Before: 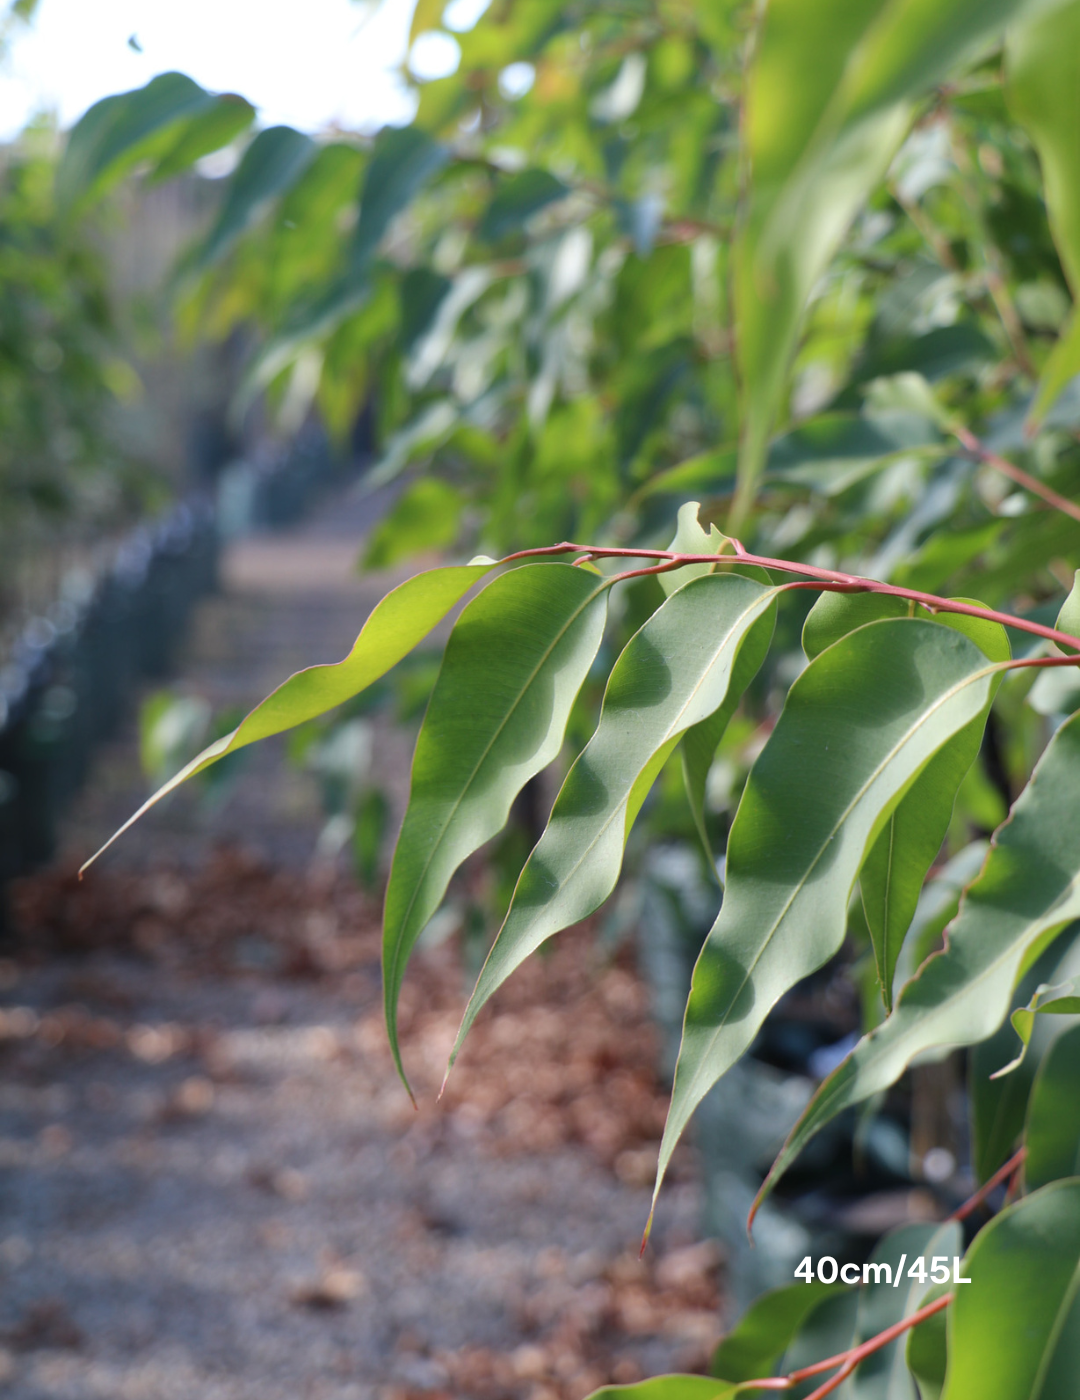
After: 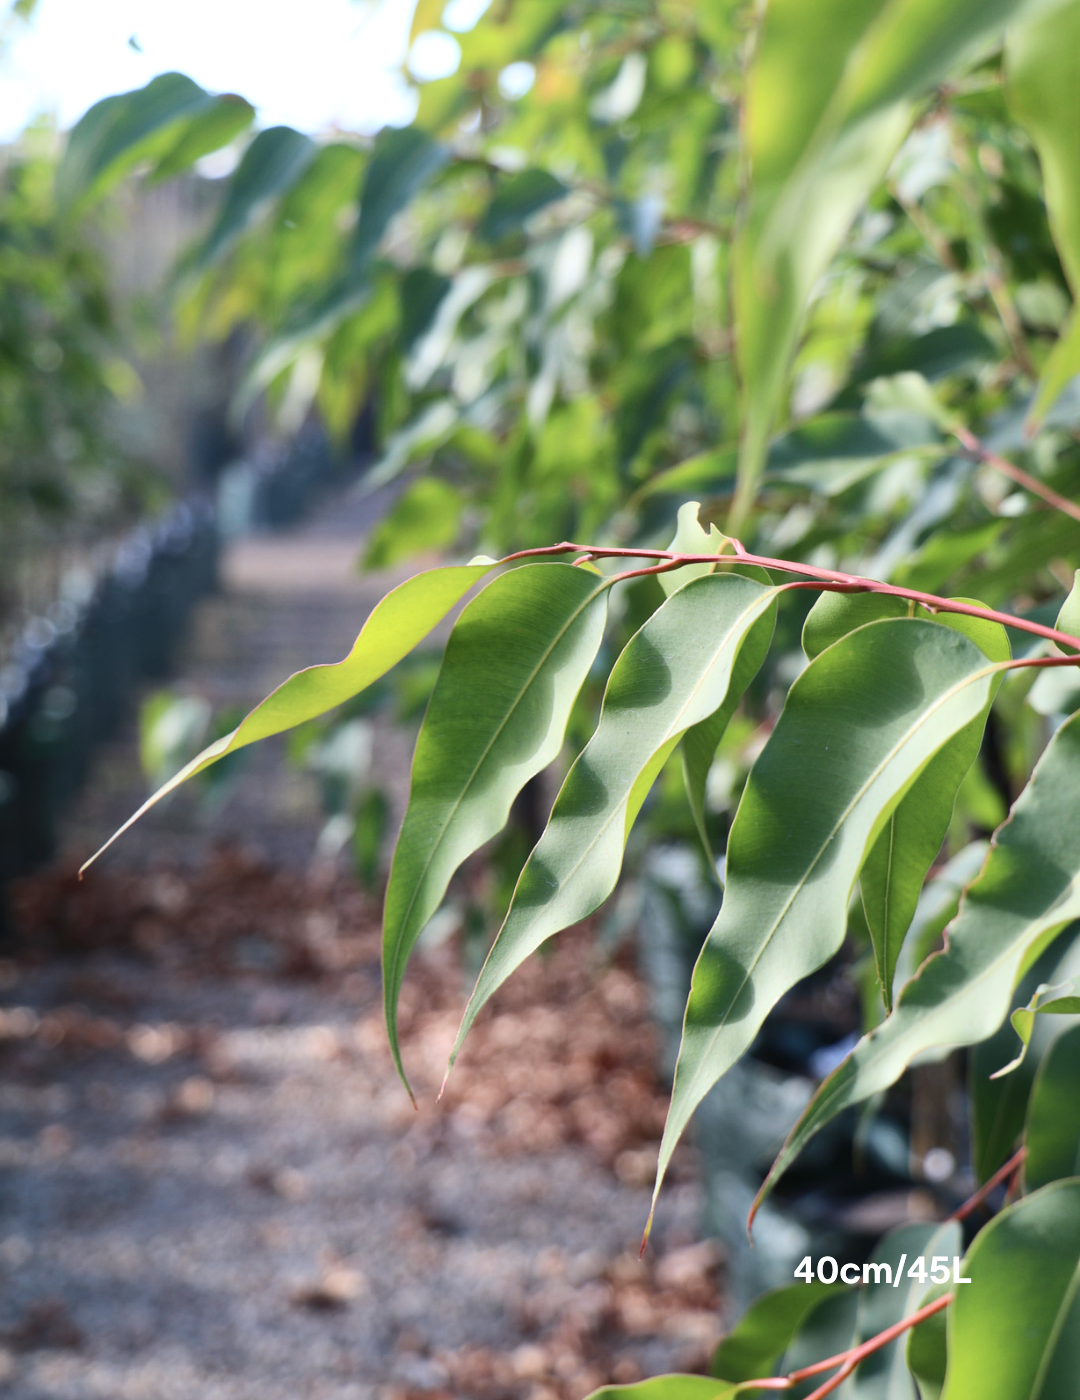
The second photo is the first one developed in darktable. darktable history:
contrast brightness saturation: contrast 0.236, brightness 0.092
